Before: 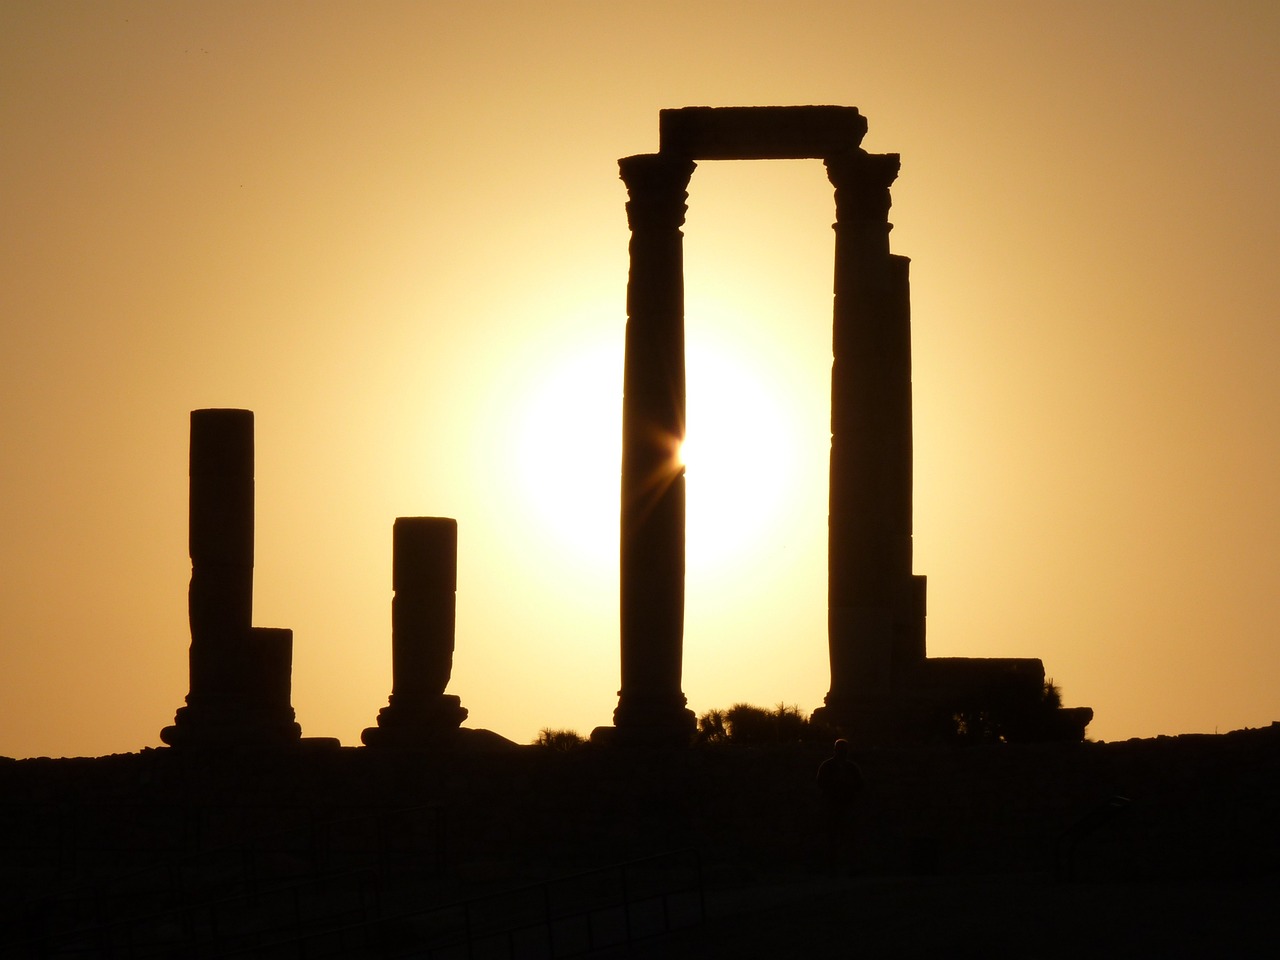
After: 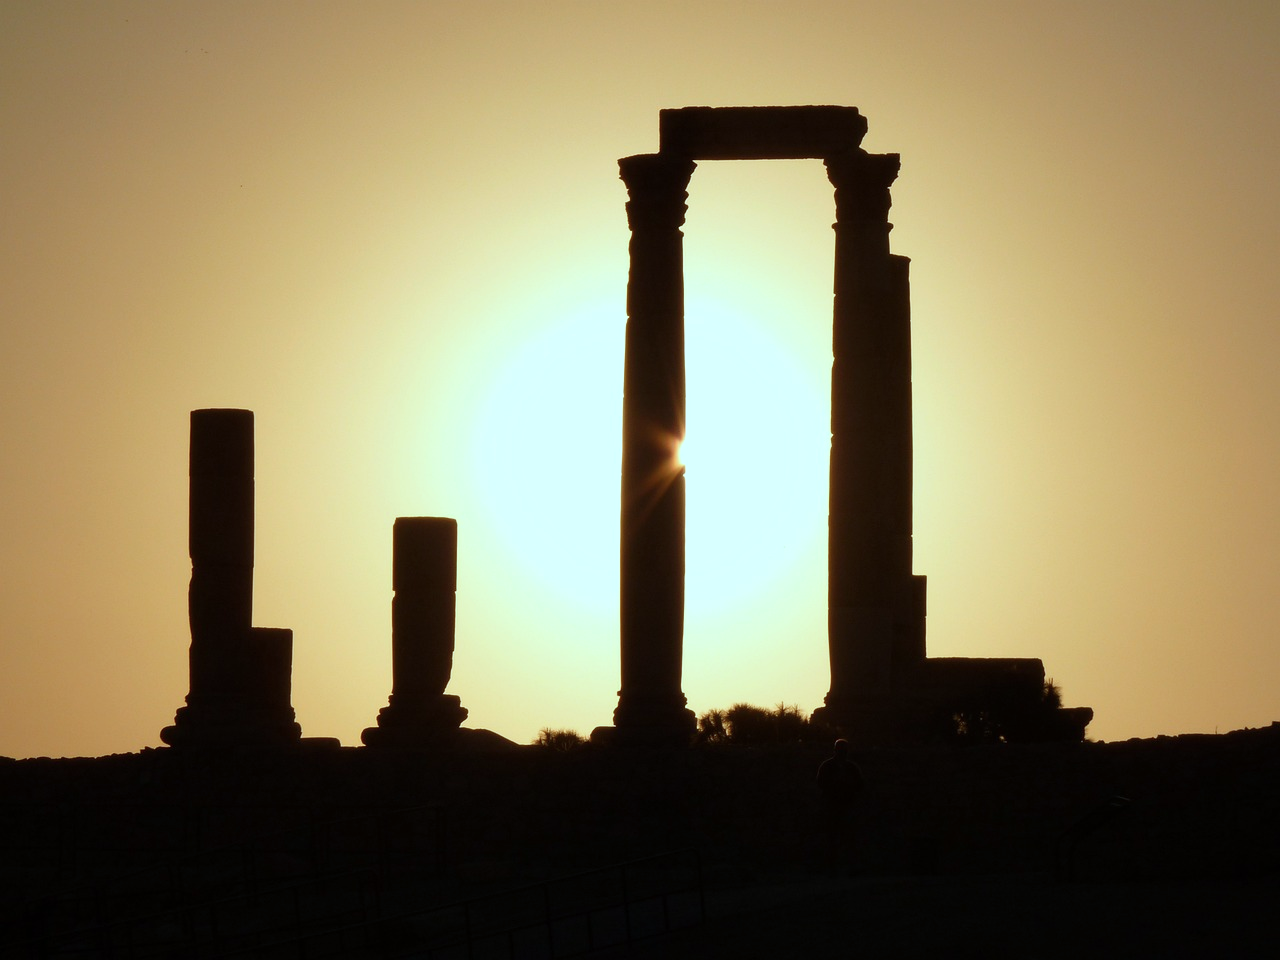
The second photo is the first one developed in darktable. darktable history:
color correction: highlights a* -11.76, highlights b* -15.7
